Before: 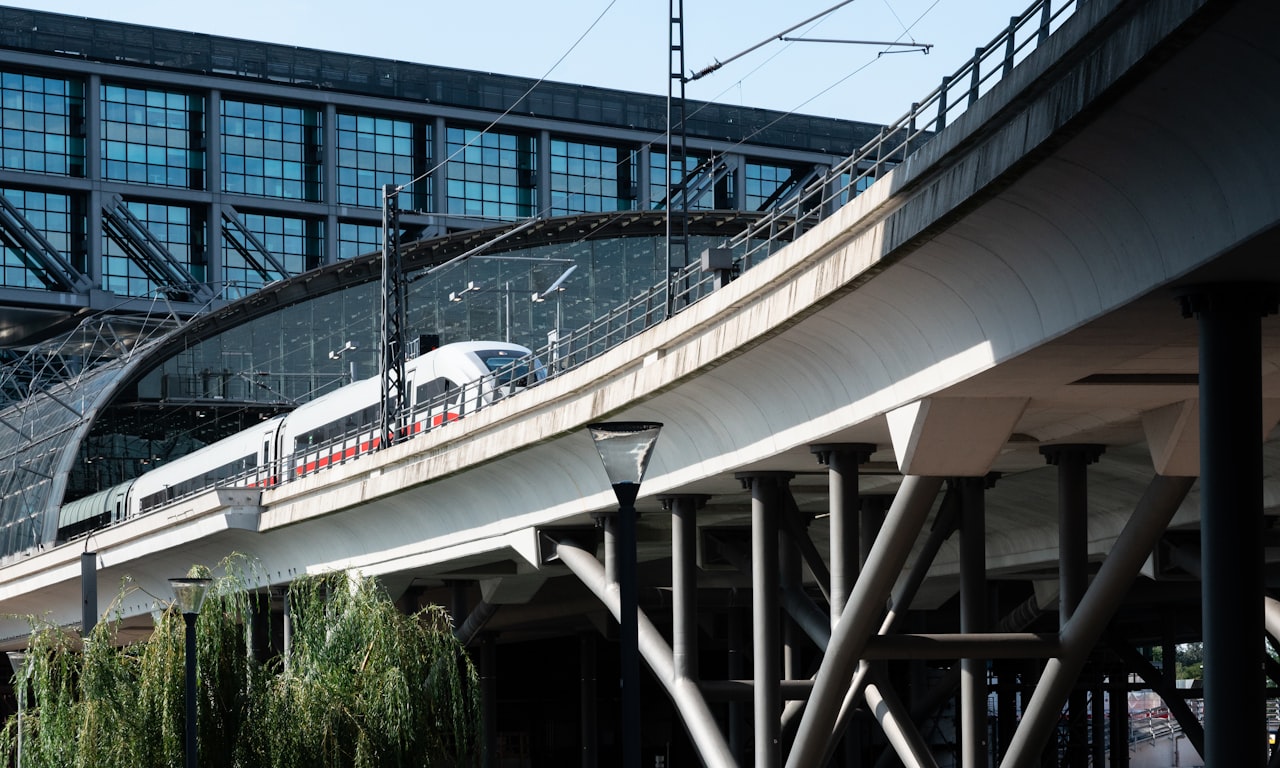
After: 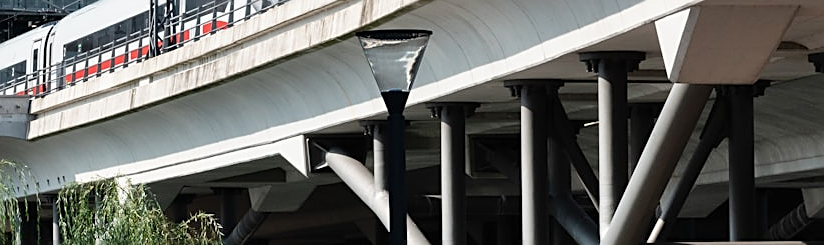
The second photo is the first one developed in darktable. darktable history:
shadows and highlights: low approximation 0.01, soften with gaussian
crop: left 18.091%, top 51.13%, right 17.525%, bottom 16.85%
sharpen: on, module defaults
